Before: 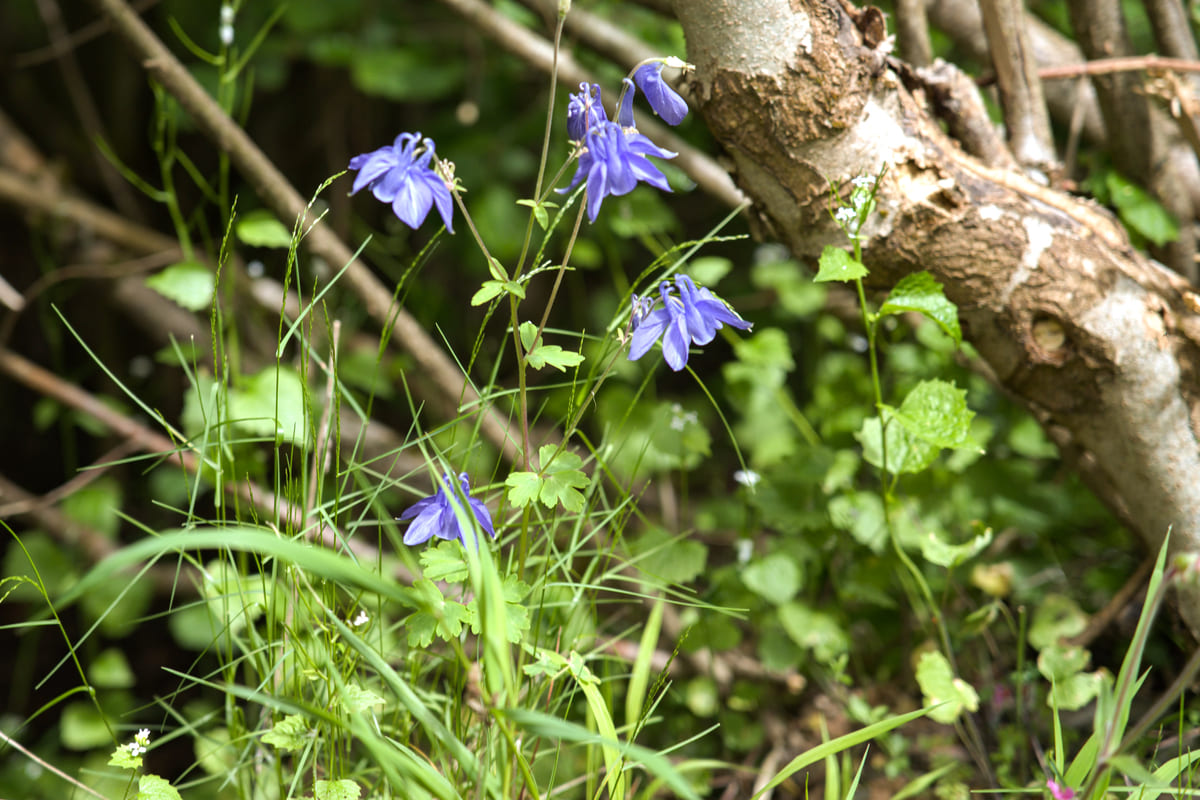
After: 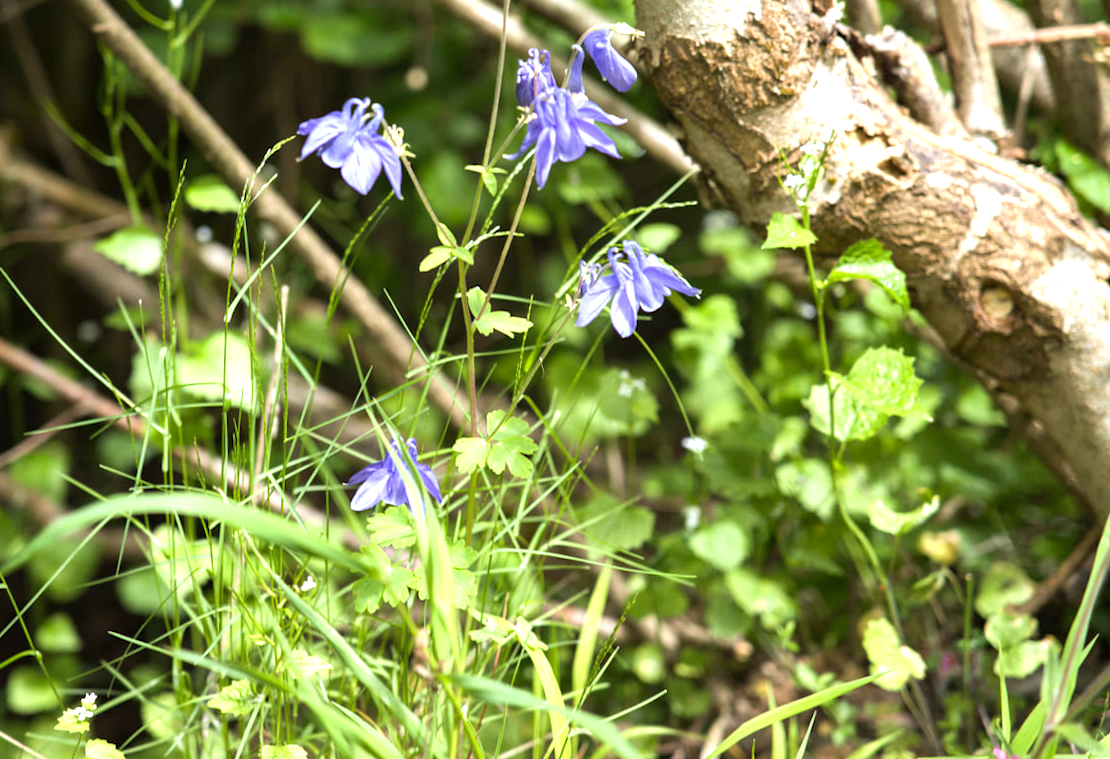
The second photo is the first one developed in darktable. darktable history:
exposure: exposure 0.657 EV, compensate highlight preservation false
rotate and perspective: rotation -1.75°, automatic cropping off
crop and rotate: angle -1.96°, left 3.097%, top 4.154%, right 1.586%, bottom 0.529%
